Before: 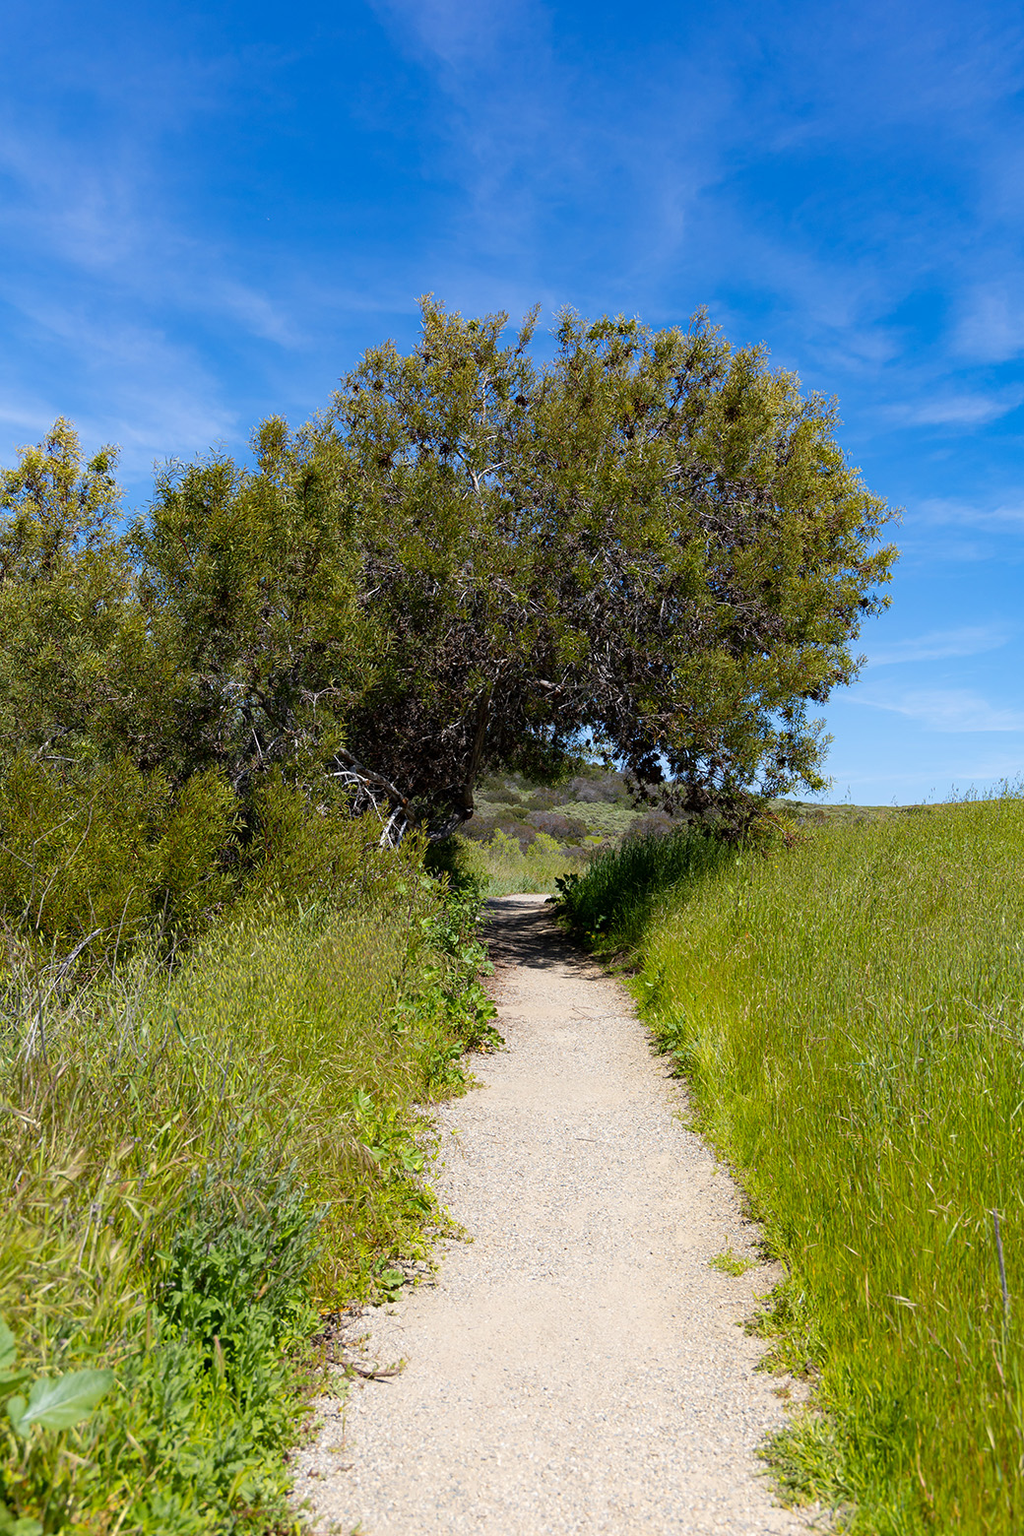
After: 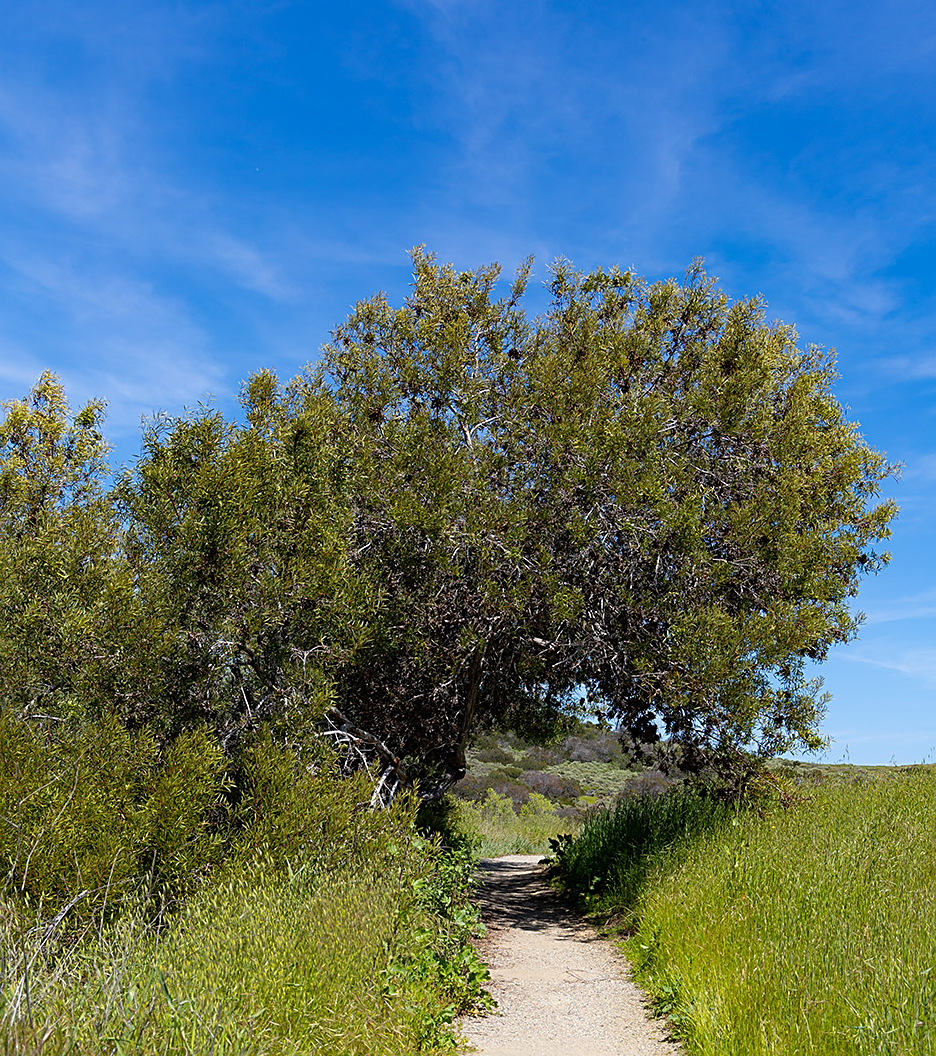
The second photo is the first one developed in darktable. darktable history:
crop: left 1.509%, top 3.452%, right 7.696%, bottom 28.452%
sharpen: on, module defaults
exposure: compensate highlight preservation false
